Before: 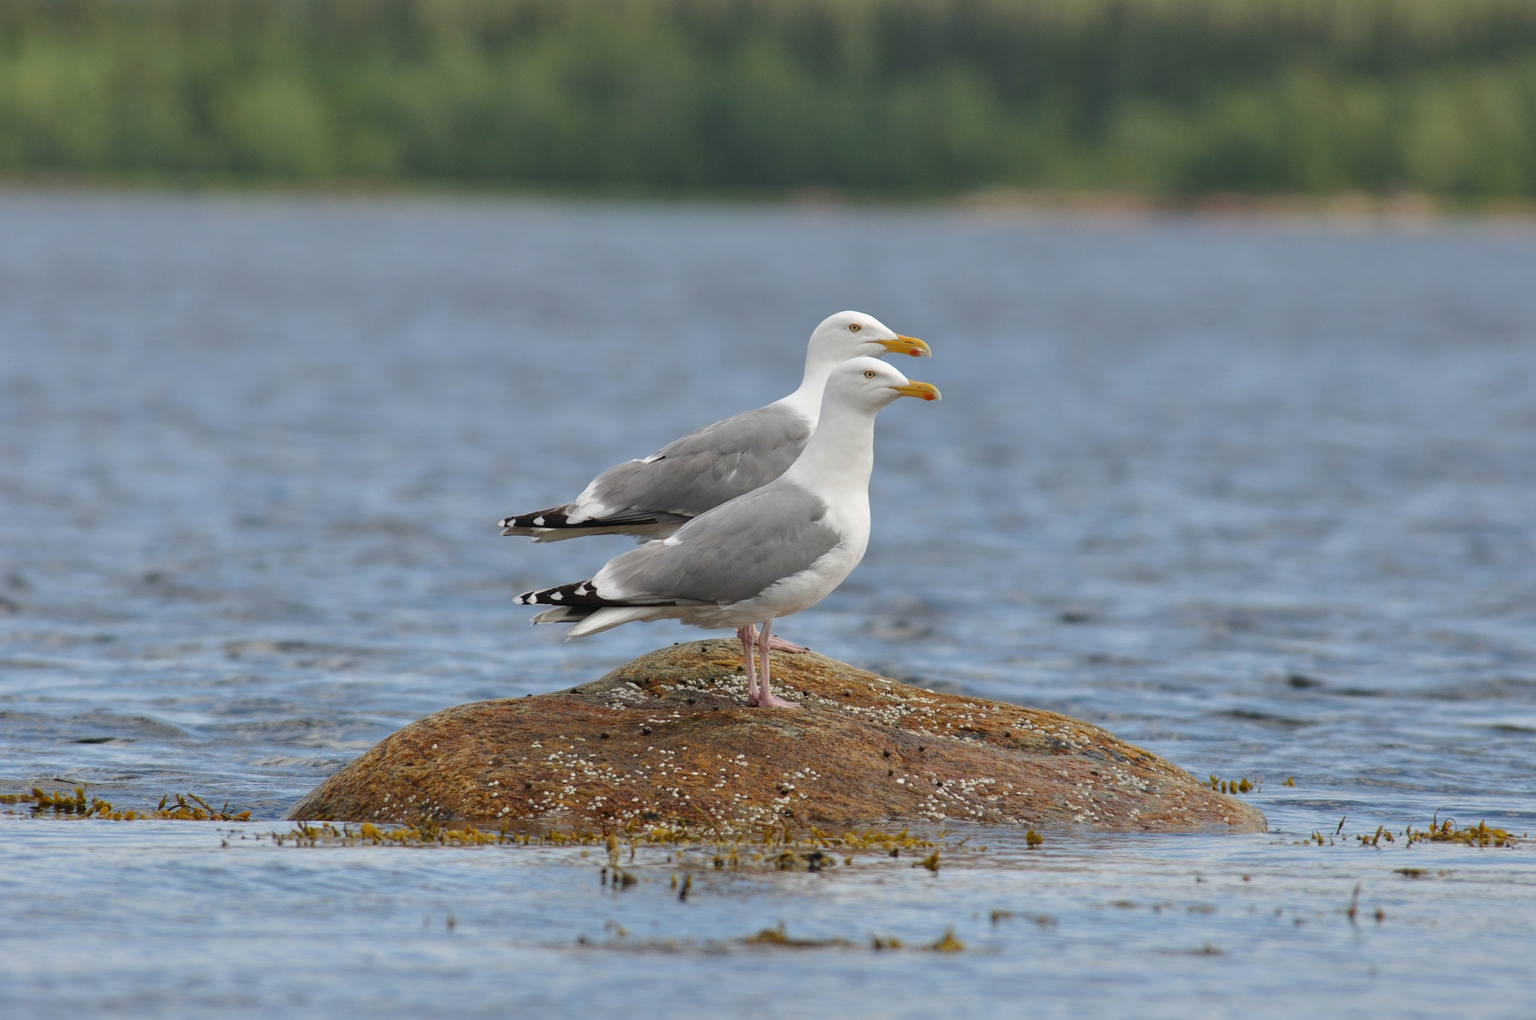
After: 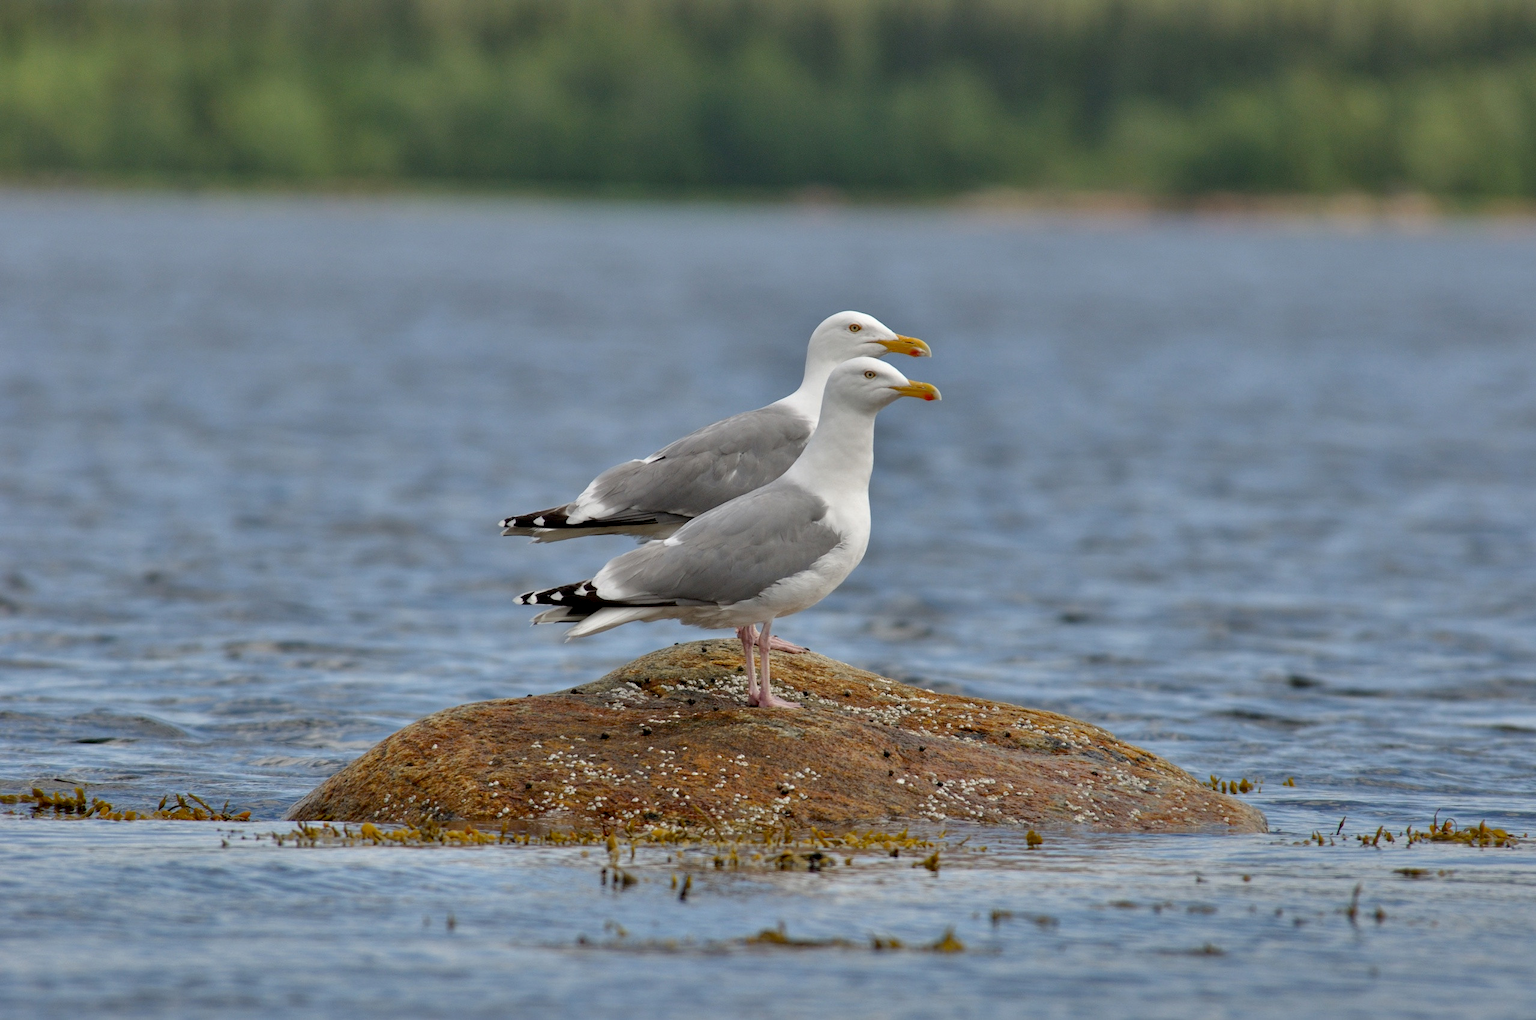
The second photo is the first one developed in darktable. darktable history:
shadows and highlights: shadows 20.91, highlights -82.73, soften with gaussian
exposure: black level correction 0.01, exposure 0.011 EV, compensate highlight preservation false
